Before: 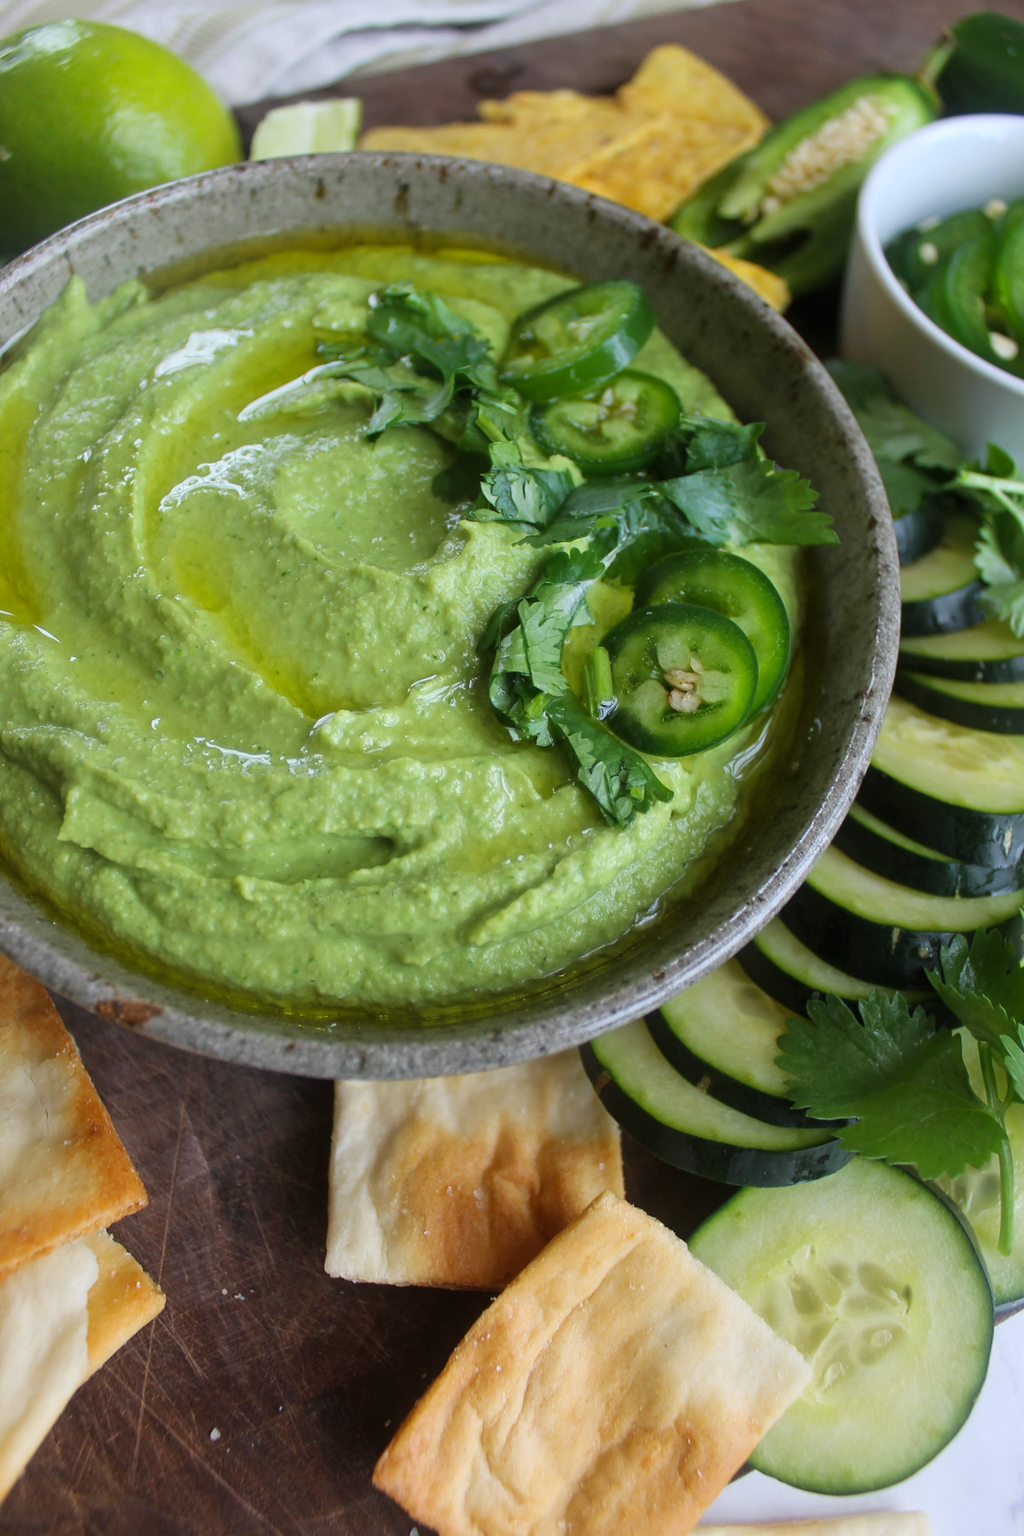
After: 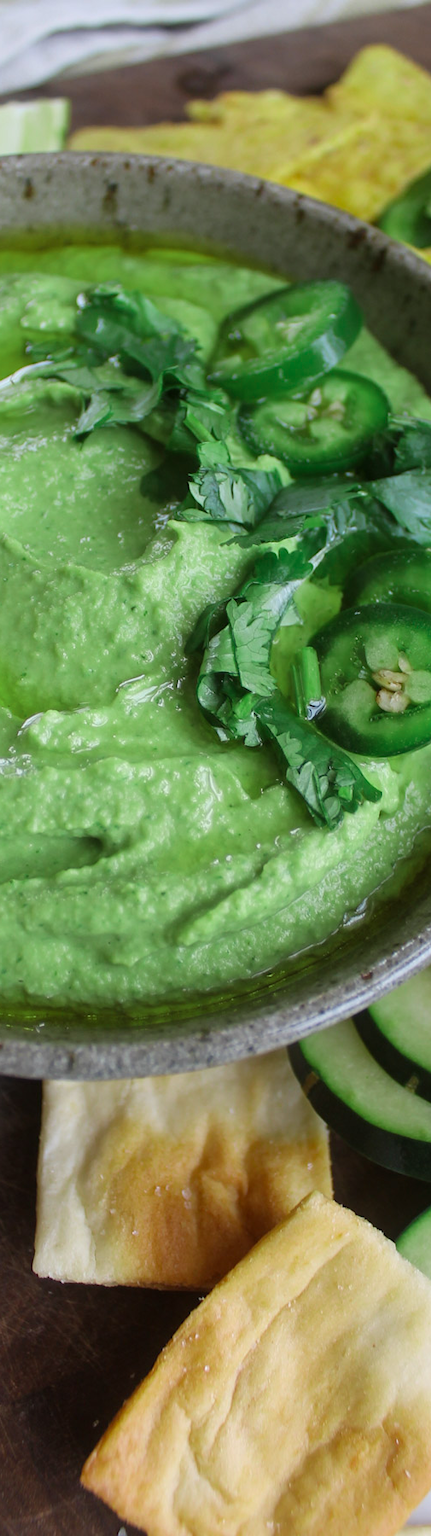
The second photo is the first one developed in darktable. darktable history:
color zones: curves: ch2 [(0, 0.5) (0.143, 0.517) (0.286, 0.571) (0.429, 0.522) (0.571, 0.5) (0.714, 0.5) (0.857, 0.5) (1, 0.5)]
crop: left 28.543%, right 29.267%
